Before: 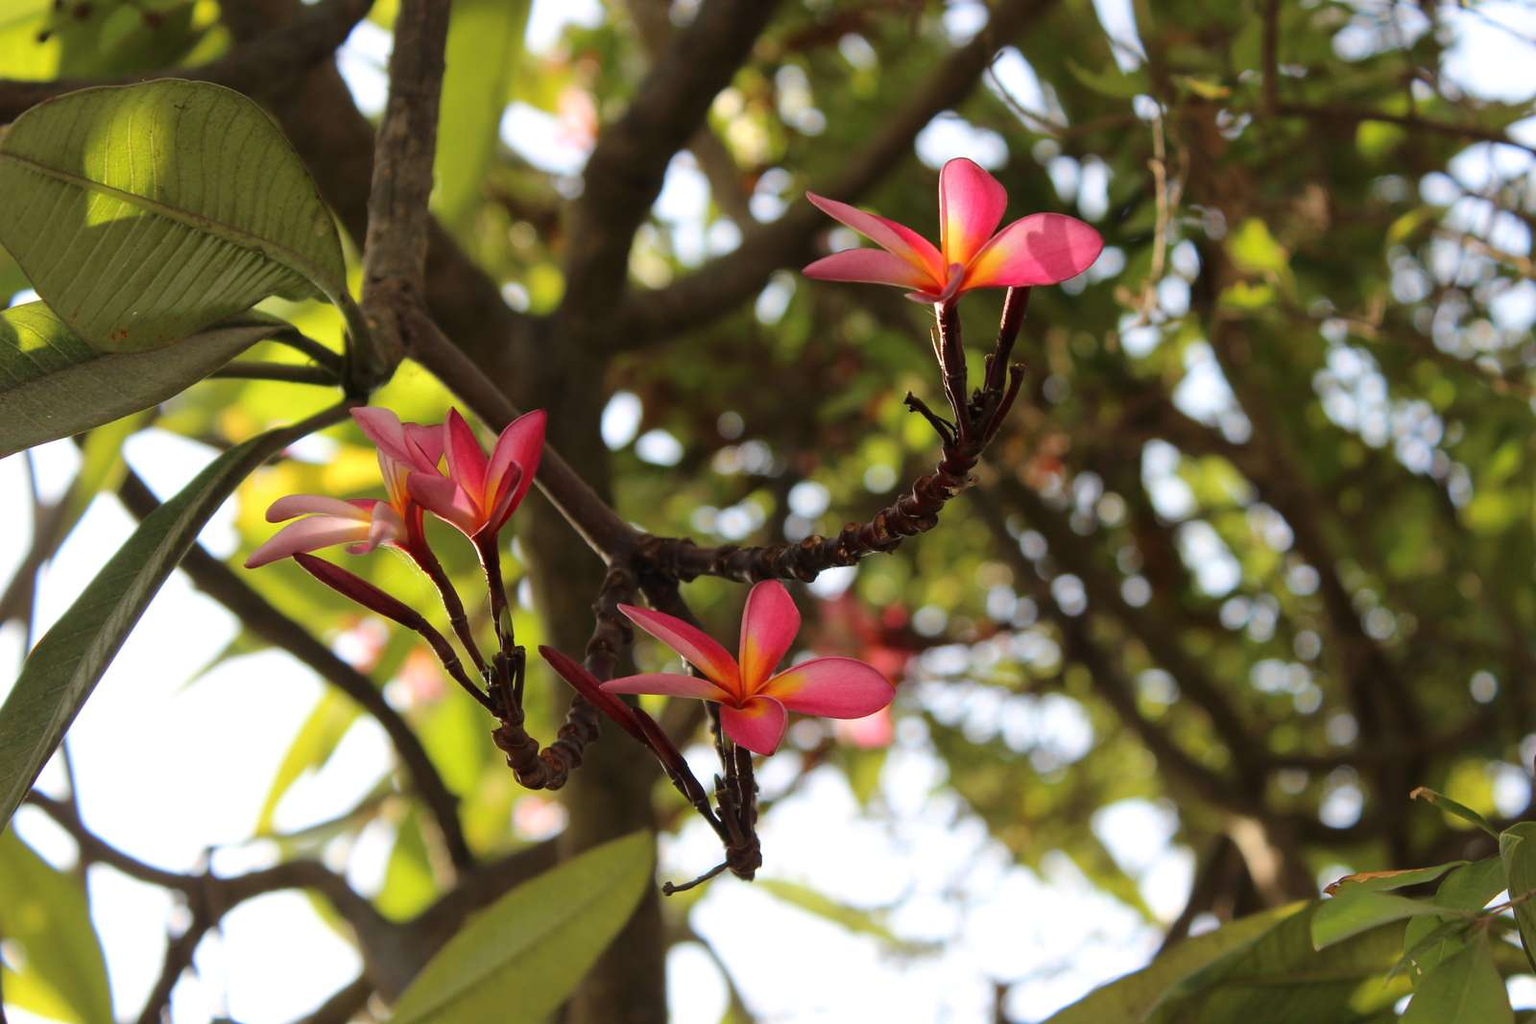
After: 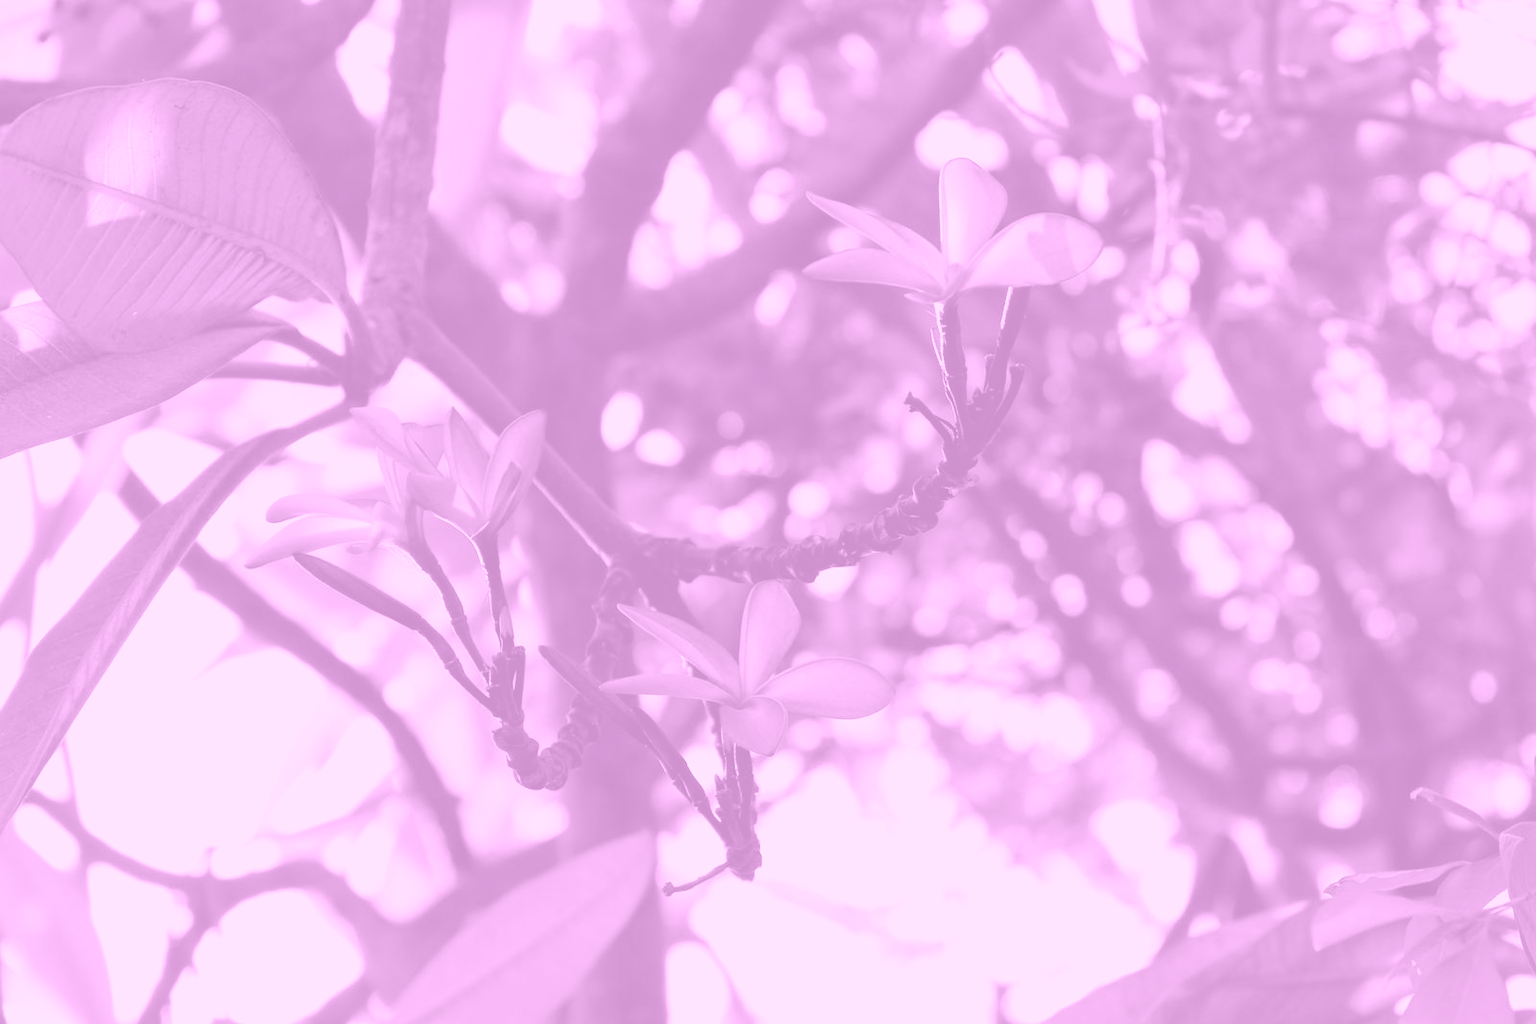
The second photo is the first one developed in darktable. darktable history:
colorize: hue 331.2°, saturation 69%, source mix 30.28%, lightness 69.02%, version 1
tone curve: curves: ch0 [(0, 0) (0.003, 0.001) (0.011, 0.005) (0.025, 0.01) (0.044, 0.019) (0.069, 0.029) (0.1, 0.042) (0.136, 0.078) (0.177, 0.129) (0.224, 0.182) (0.277, 0.246) (0.335, 0.318) (0.399, 0.396) (0.468, 0.481) (0.543, 0.573) (0.623, 0.672) (0.709, 0.777) (0.801, 0.881) (0.898, 0.975) (1, 1)], preserve colors none
